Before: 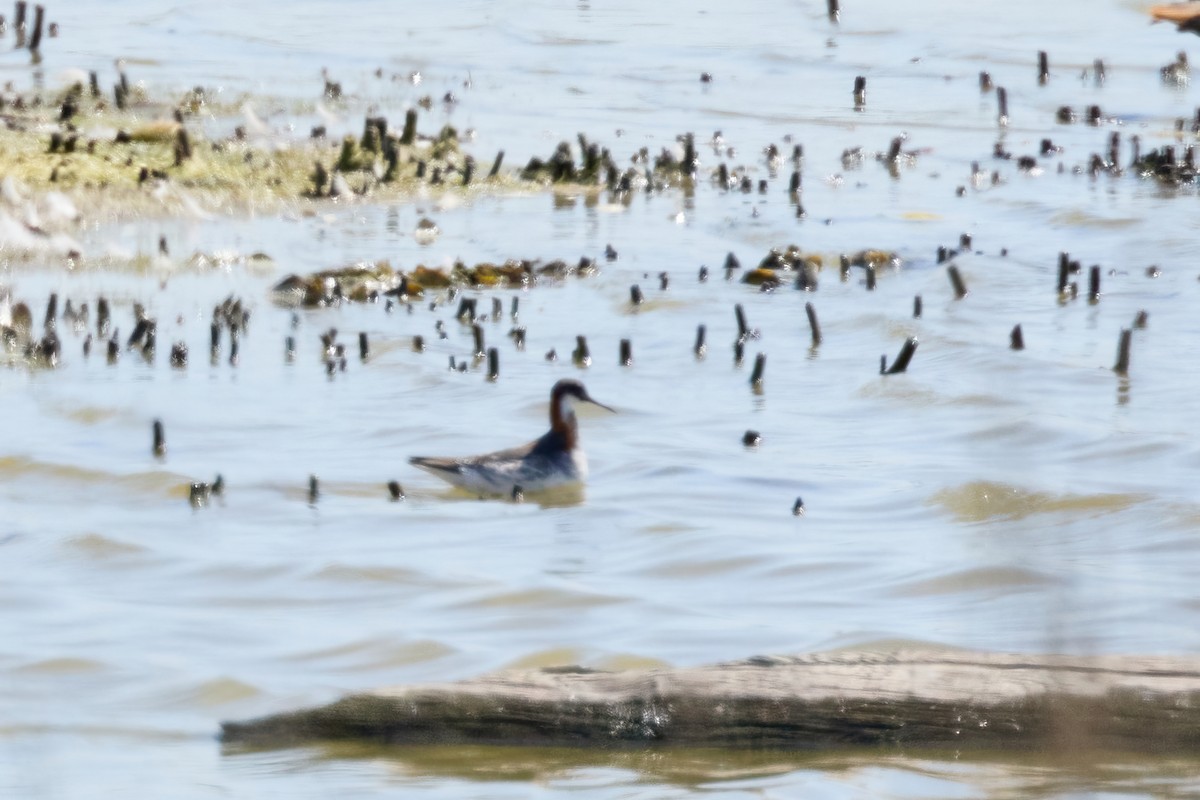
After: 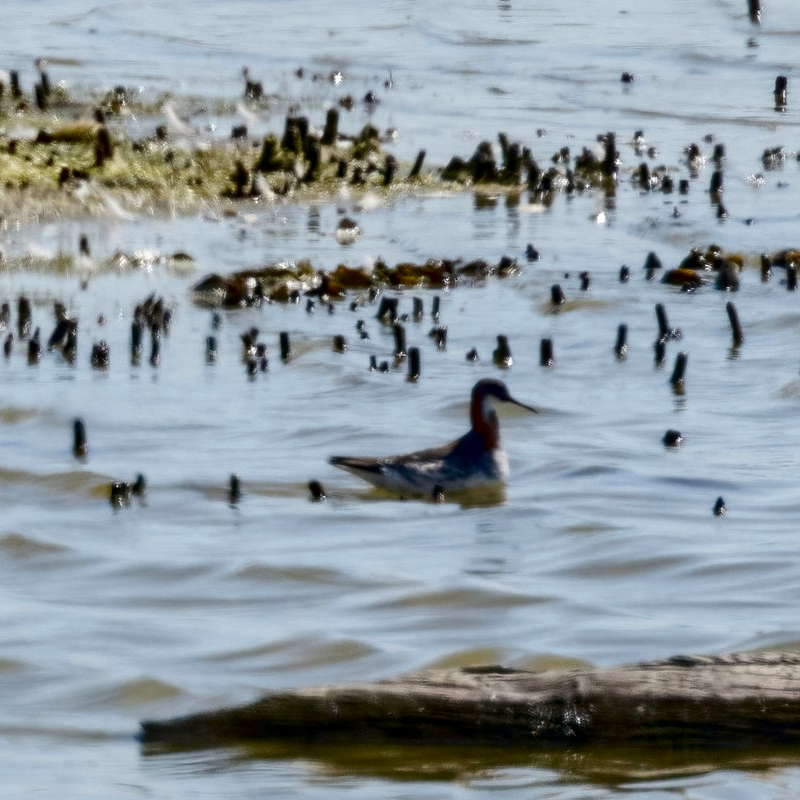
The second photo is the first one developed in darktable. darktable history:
contrast brightness saturation: contrast 0.09, brightness -0.59, saturation 0.17
color balance rgb: global vibrance 1%, saturation formula JzAzBz (2021)
crop and rotate: left 6.617%, right 26.717%
local contrast: on, module defaults
